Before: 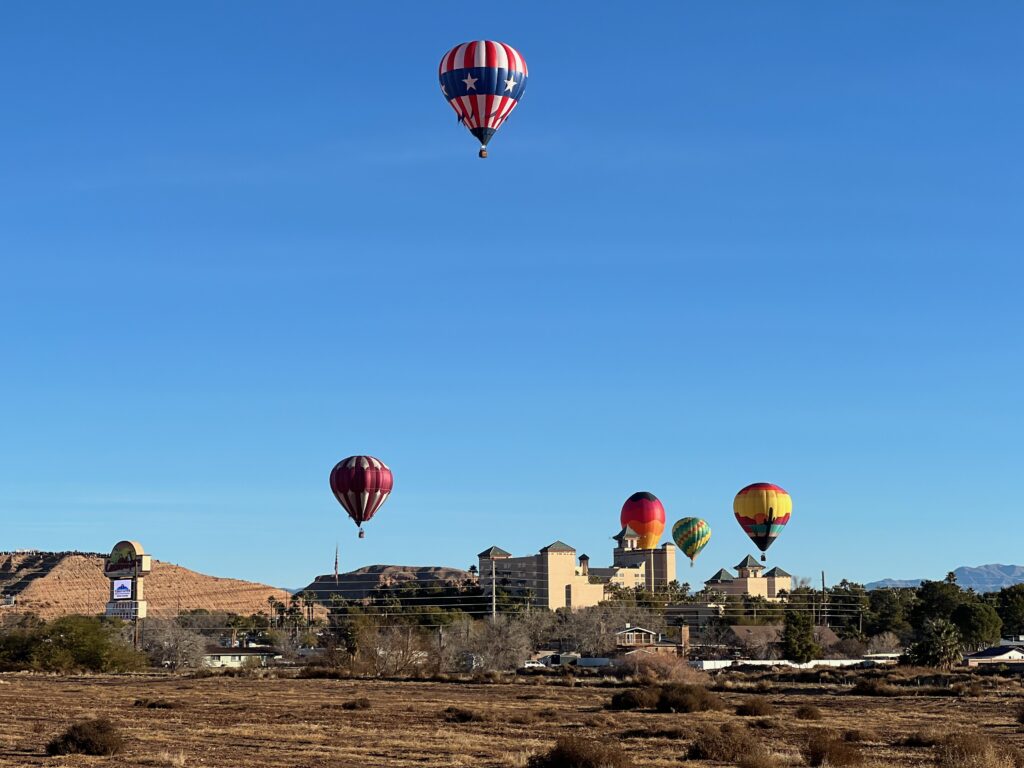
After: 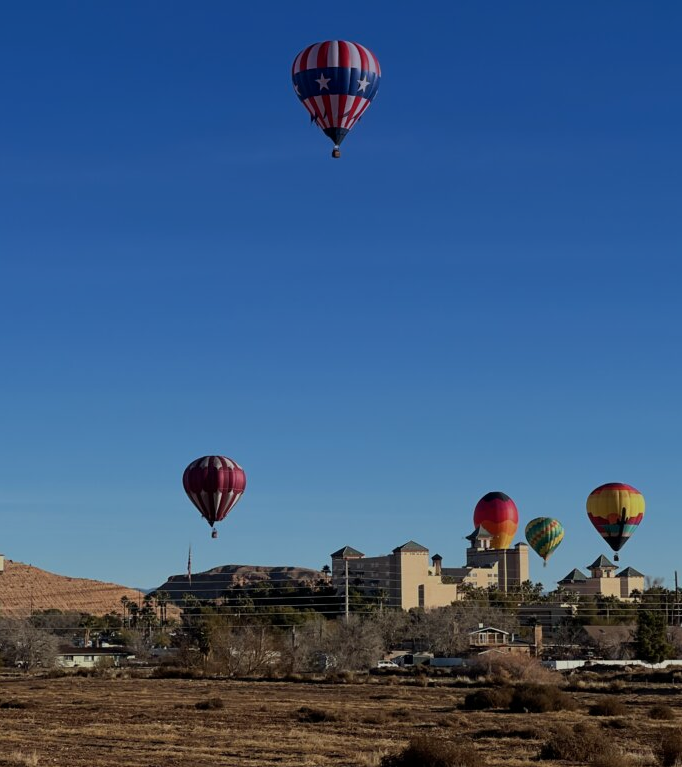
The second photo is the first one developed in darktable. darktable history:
exposure: black level correction 0, exposure -0.766 EV, compensate highlight preservation false
graduated density: hue 238.83°, saturation 50%
crop and rotate: left 14.436%, right 18.898%
